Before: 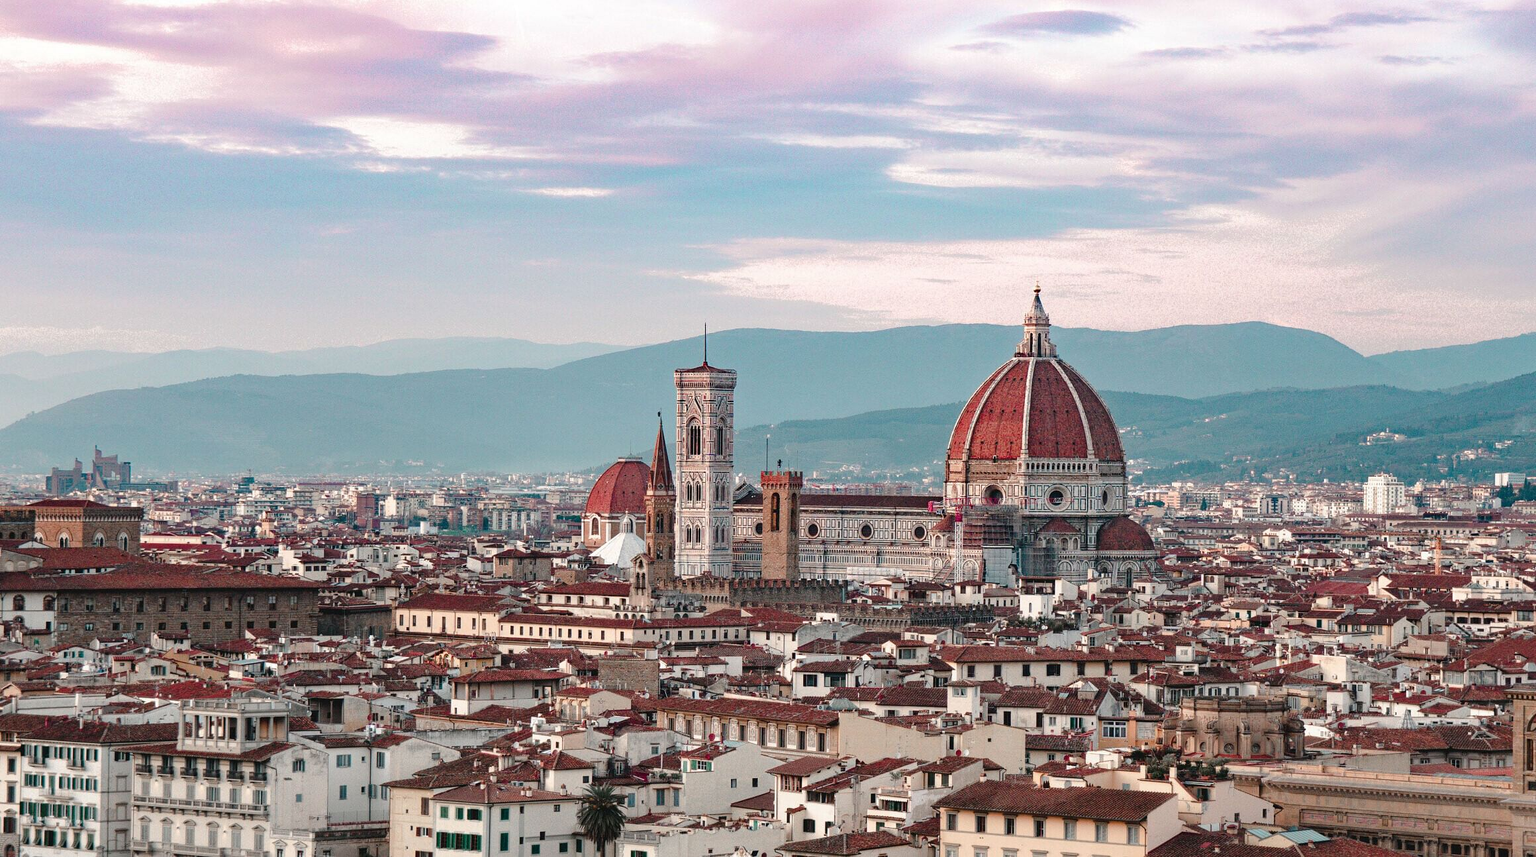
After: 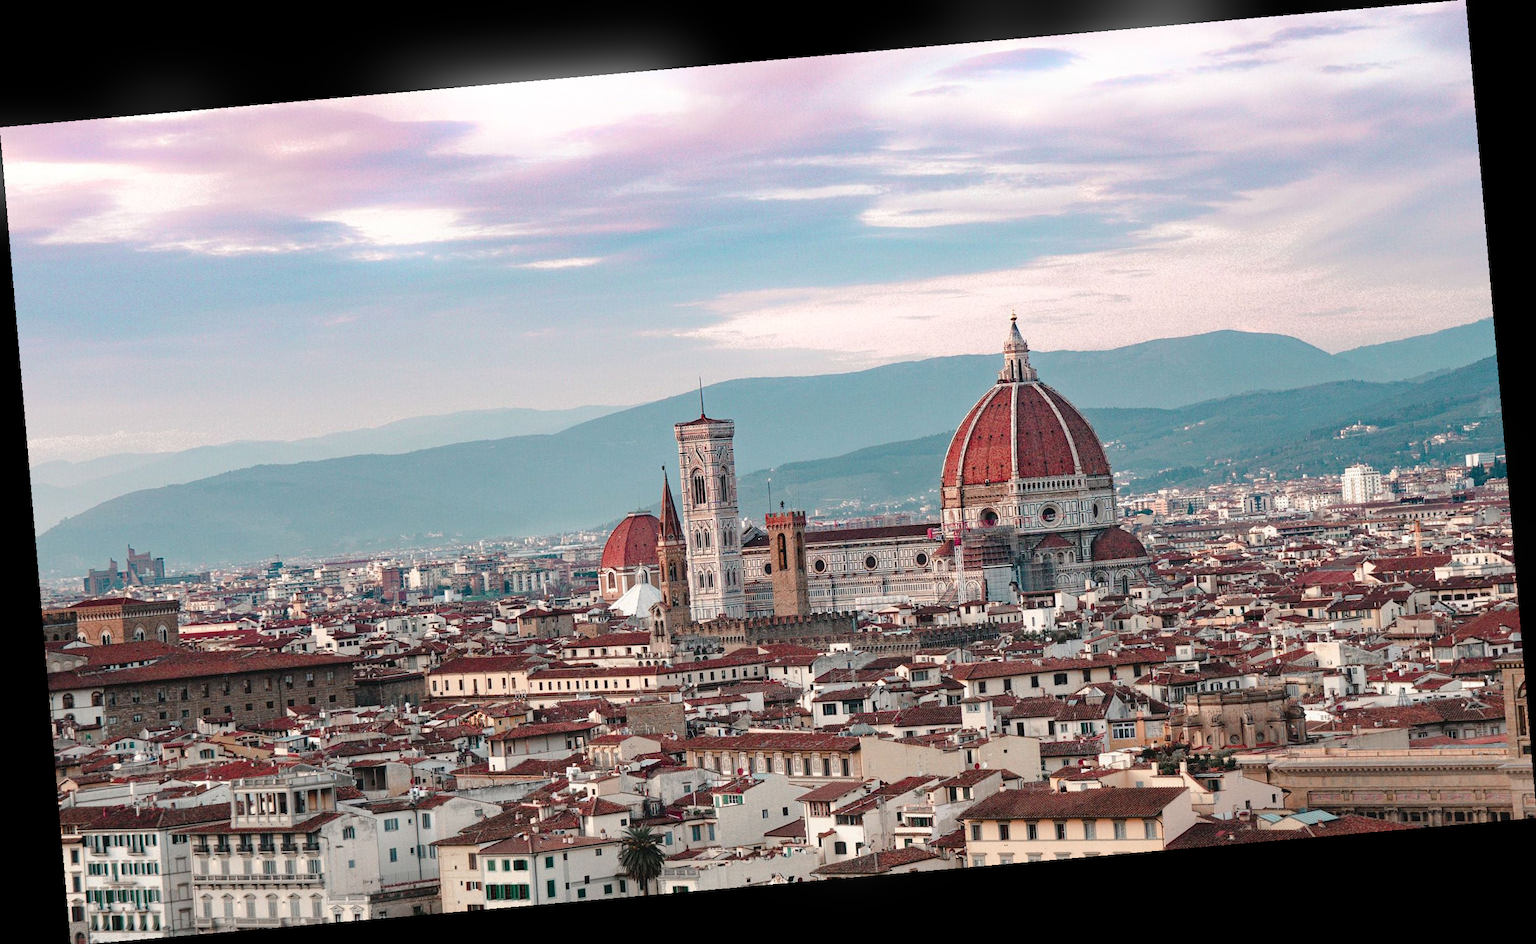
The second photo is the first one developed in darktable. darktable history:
bloom: size 9%, threshold 100%, strength 7%
rotate and perspective: rotation -4.98°, automatic cropping off
